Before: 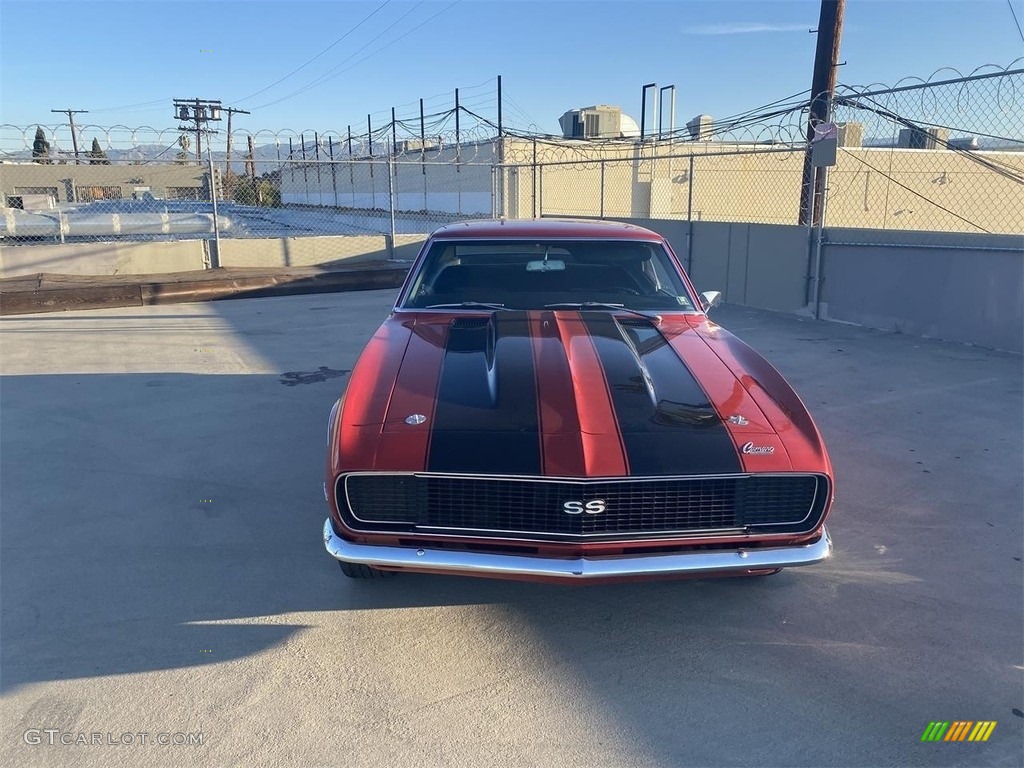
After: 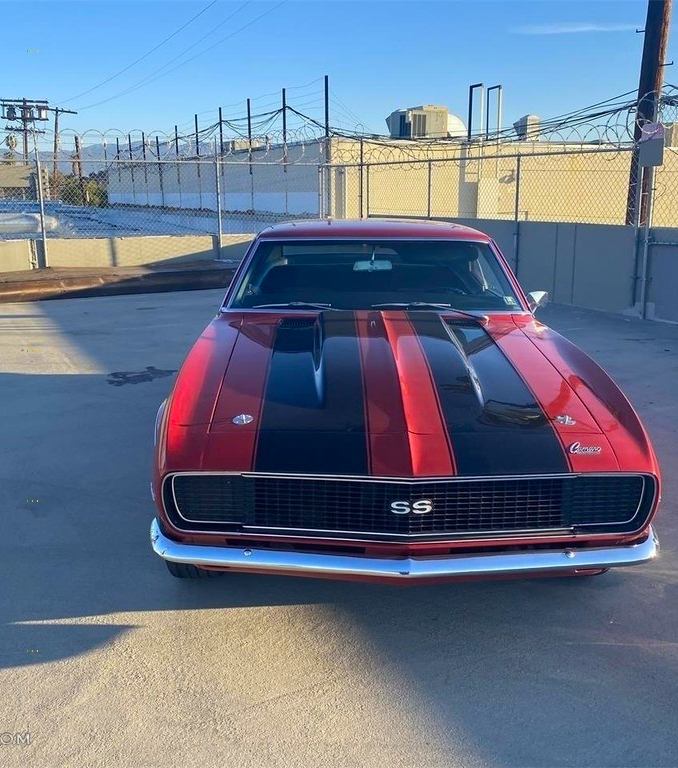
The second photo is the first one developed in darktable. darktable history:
color balance rgb: perceptual saturation grading › global saturation 25.886%, global vibrance 20%
crop: left 16.904%, right 16.842%
